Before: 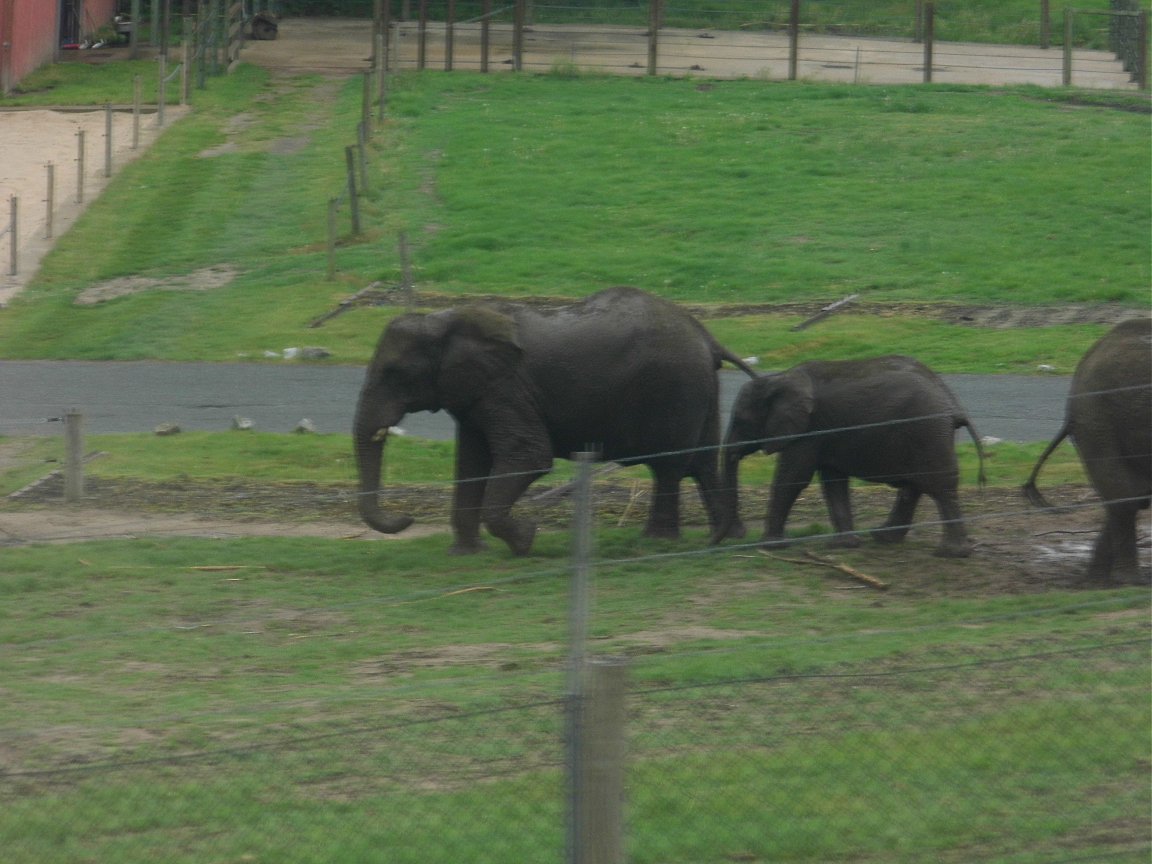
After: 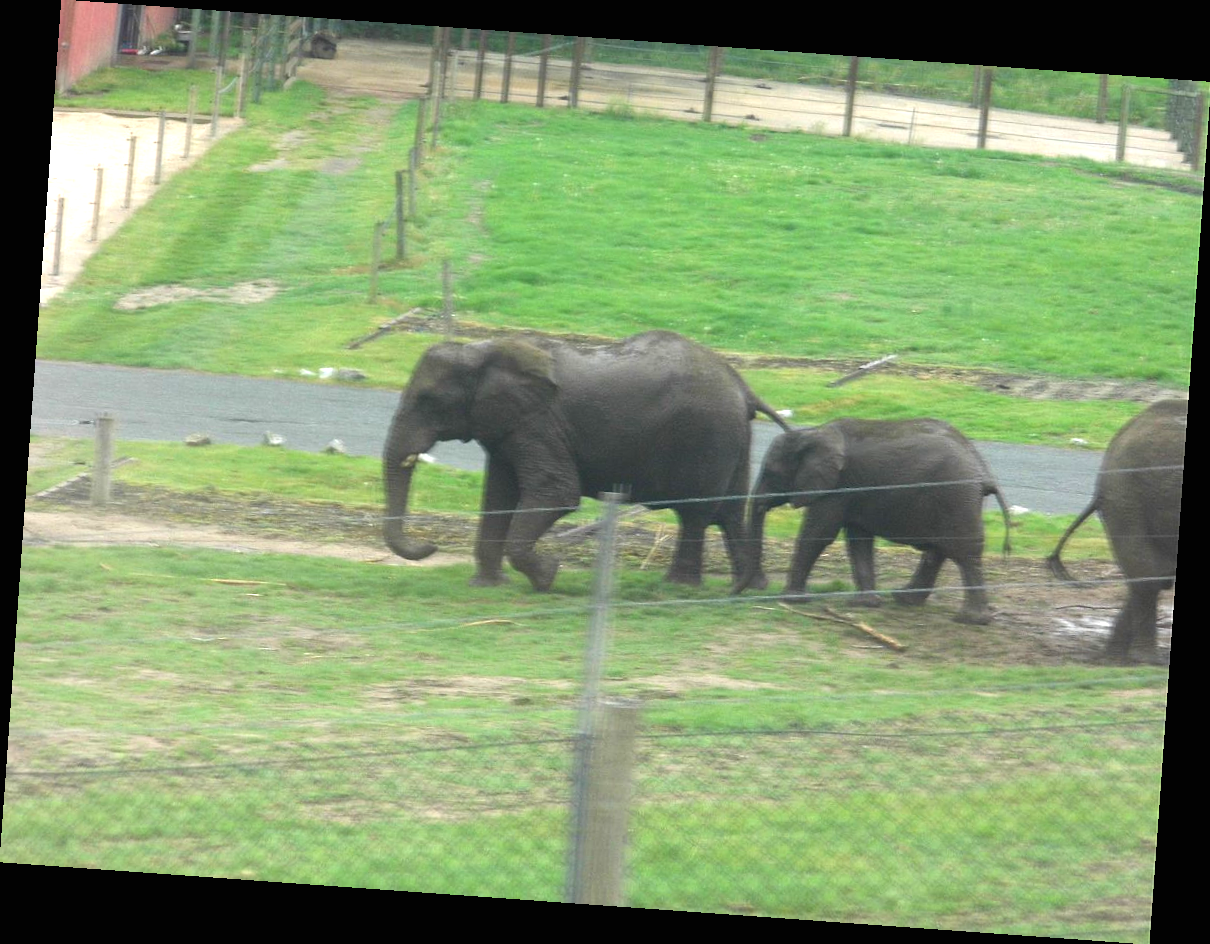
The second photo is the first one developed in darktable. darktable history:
rotate and perspective: rotation 4.1°, automatic cropping off
exposure: black level correction 0, exposure 1.5 EV, compensate exposure bias true, compensate highlight preservation false
